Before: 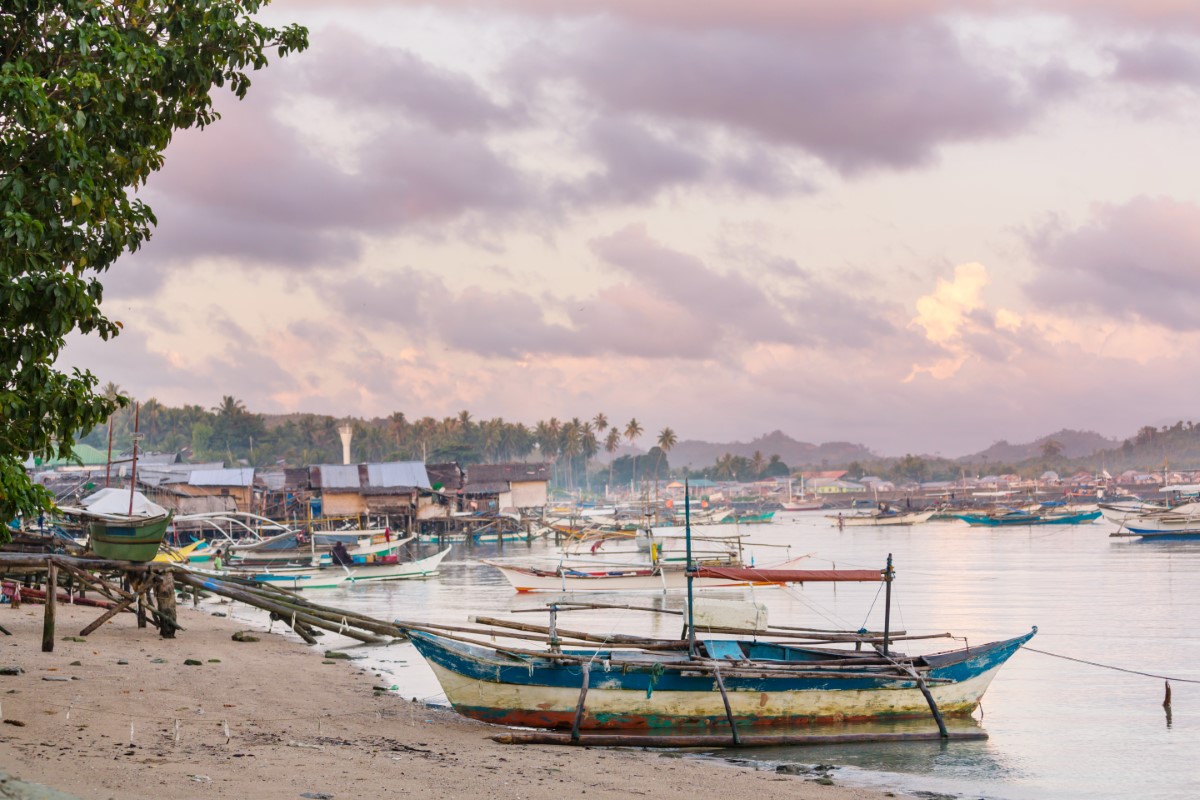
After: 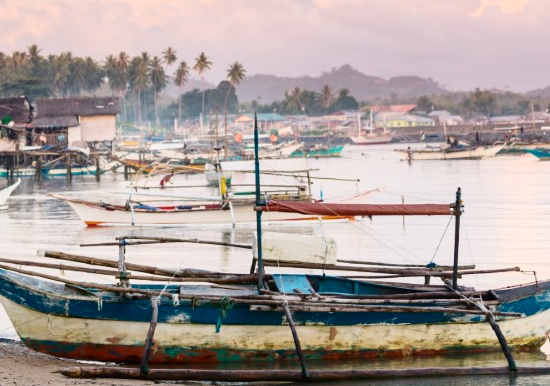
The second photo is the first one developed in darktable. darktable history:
contrast brightness saturation: contrast 0.22
crop: left 35.976%, top 45.819%, right 18.162%, bottom 5.807%
